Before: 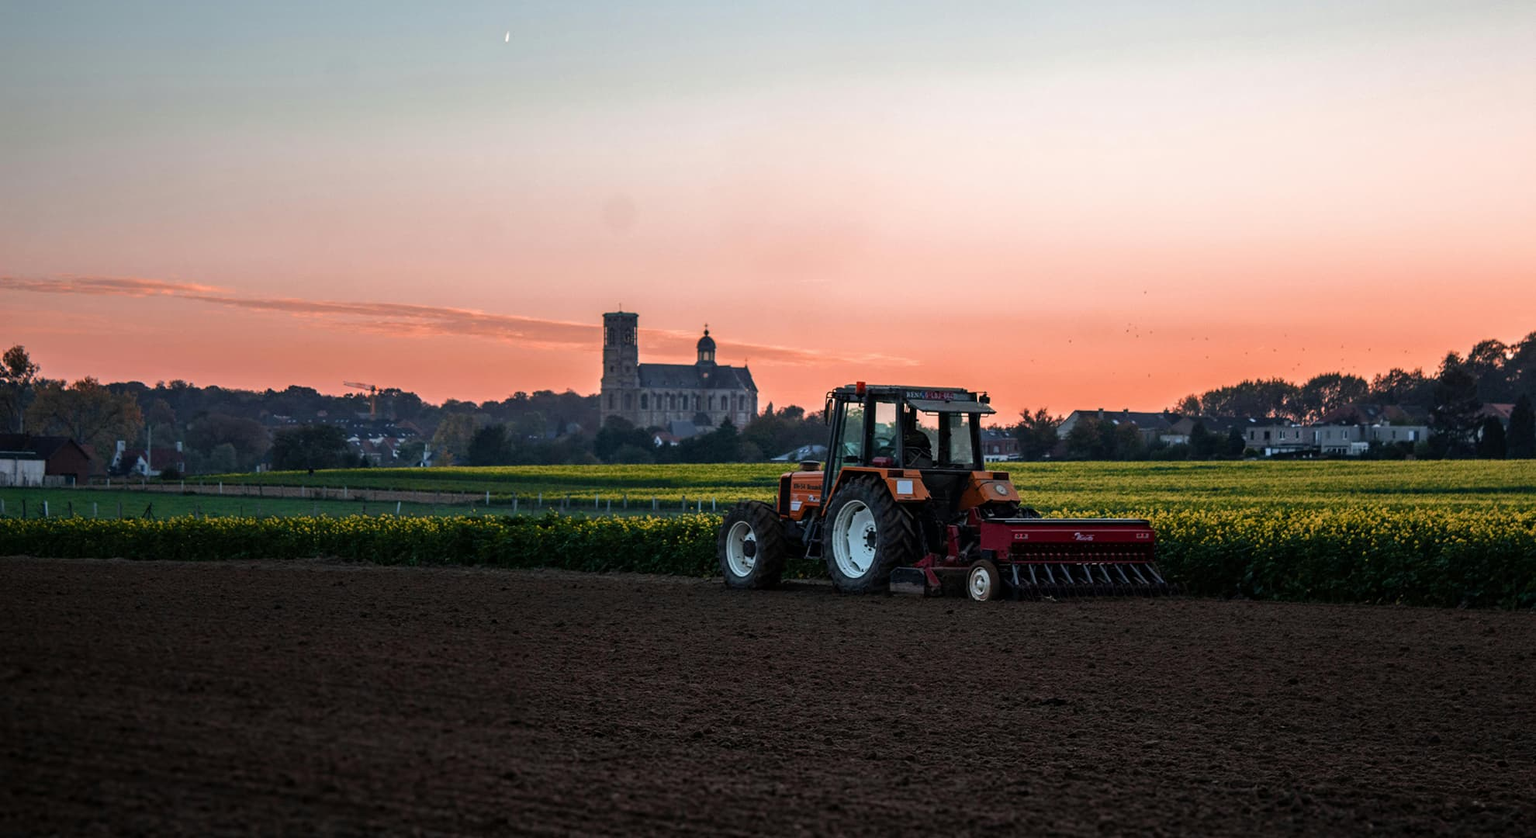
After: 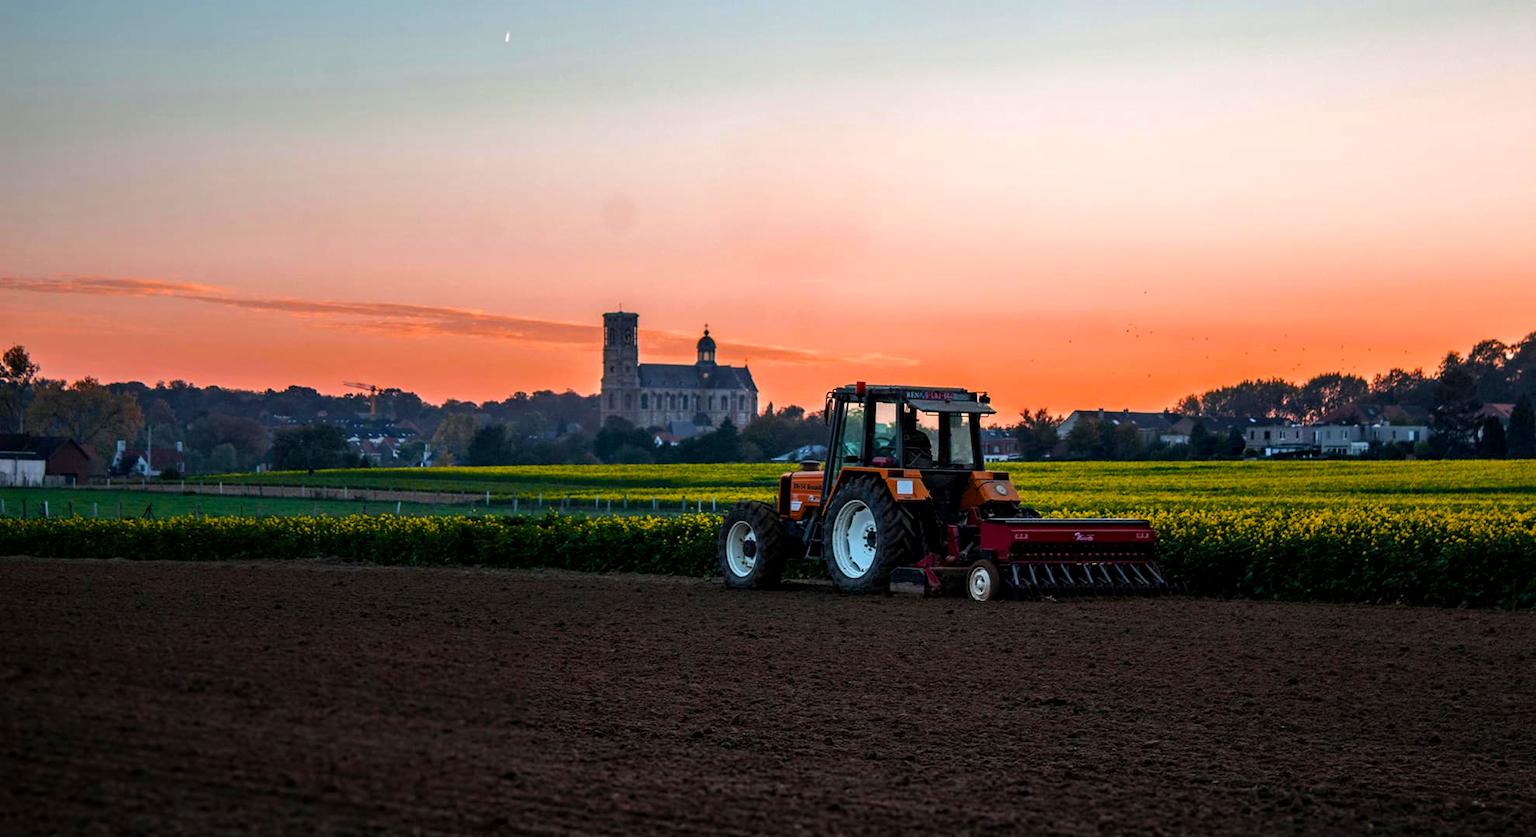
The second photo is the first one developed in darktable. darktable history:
color balance rgb: linear chroma grading › global chroma 15%, perceptual saturation grading › global saturation 30%
contrast equalizer: y [[0.526, 0.53, 0.532, 0.532, 0.53, 0.525], [0.5 ×6], [0.5 ×6], [0 ×6], [0 ×6]]
